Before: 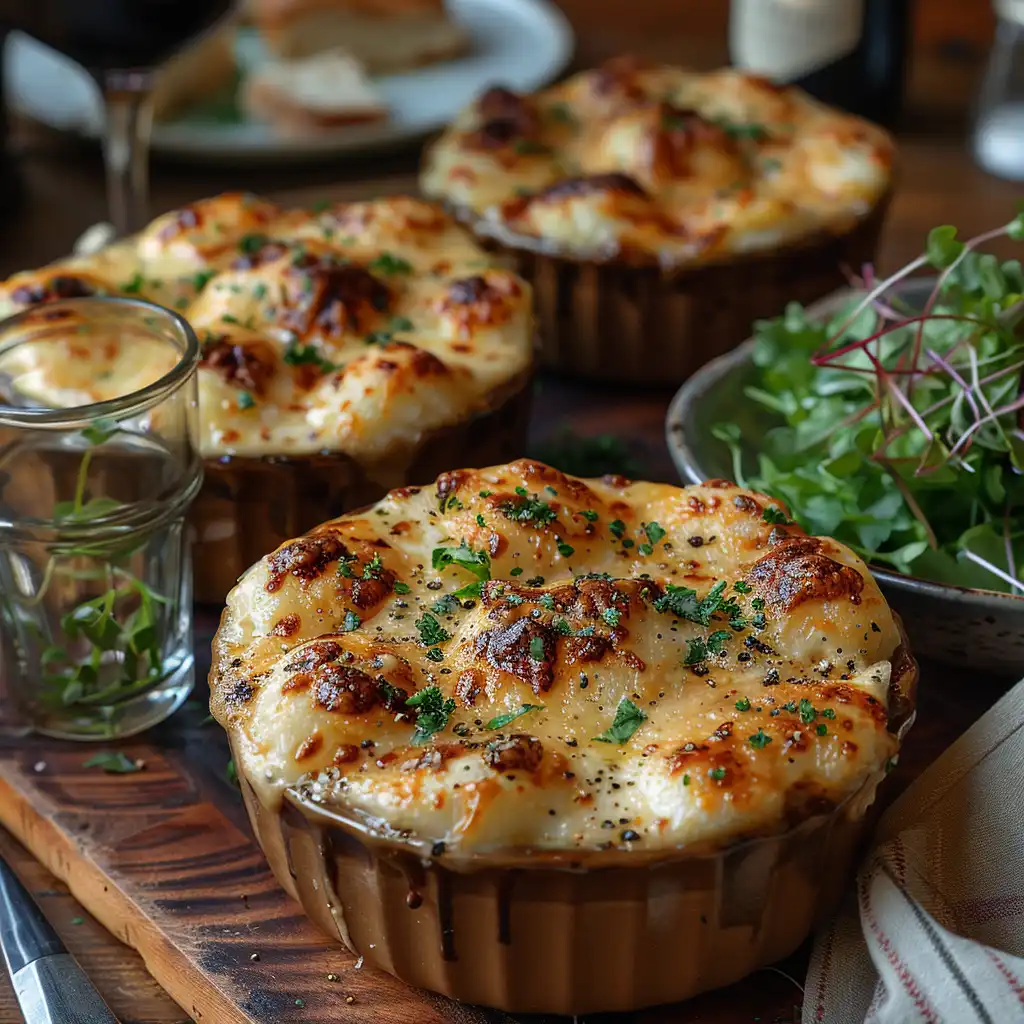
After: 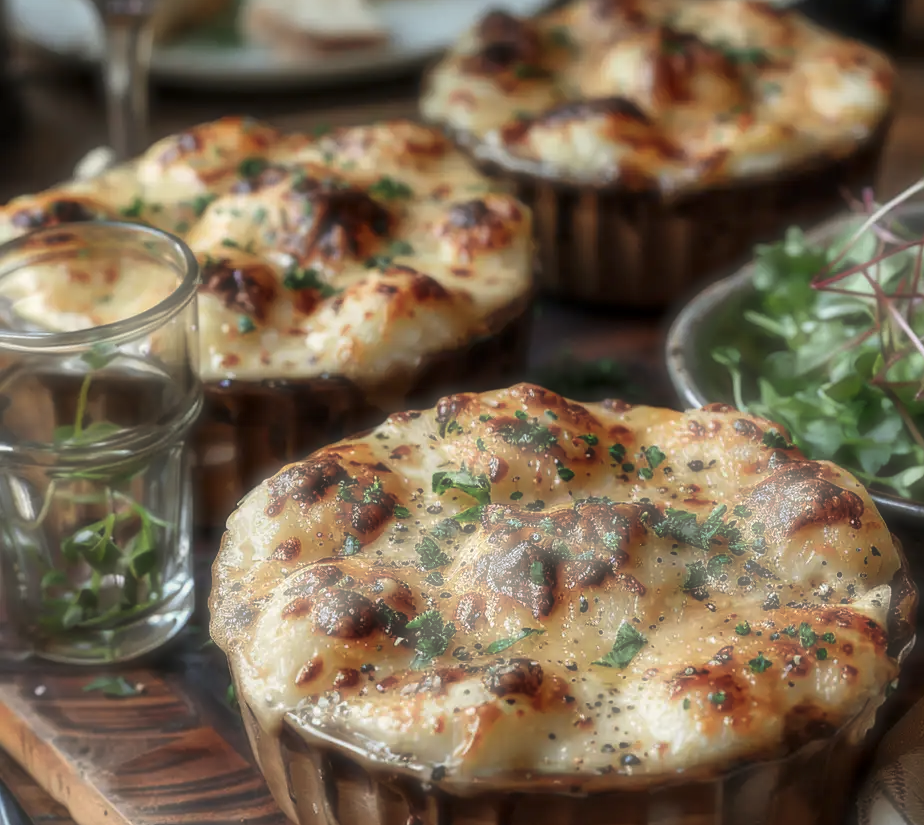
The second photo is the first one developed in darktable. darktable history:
crop: top 7.49%, right 9.717%, bottom 11.943%
haze removal: strength -0.9, distance 0.225, compatibility mode true, adaptive false
local contrast: on, module defaults
